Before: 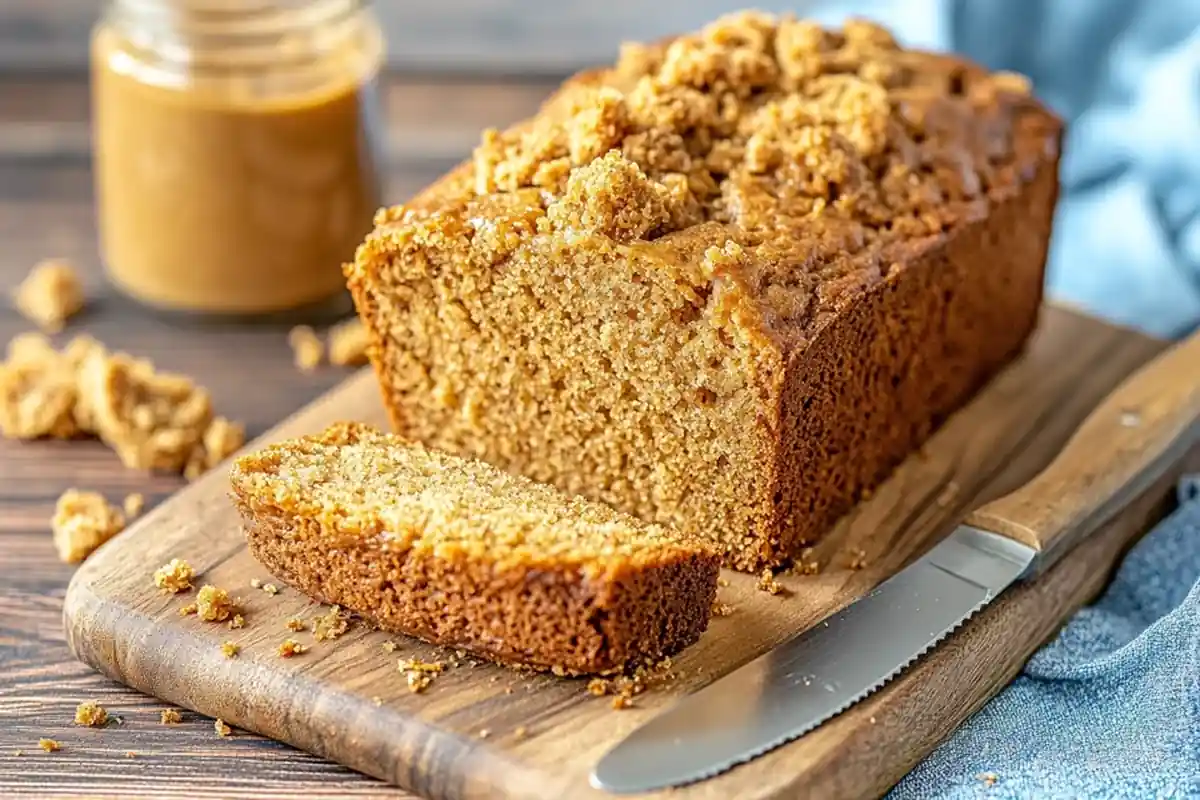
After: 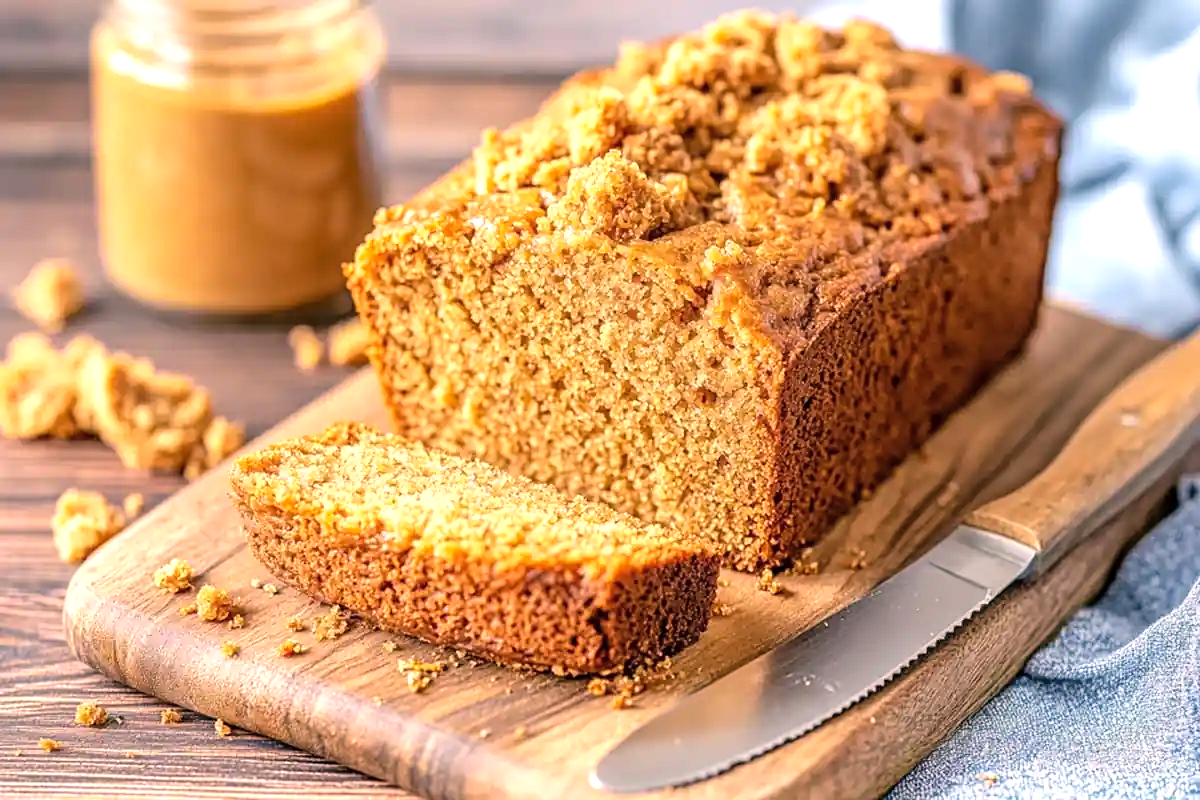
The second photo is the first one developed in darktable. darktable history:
tone equalizer: -8 EV -0.394 EV, -7 EV -0.386 EV, -6 EV -0.334 EV, -5 EV -0.191 EV, -3 EV 0.209 EV, -2 EV 0.349 EV, -1 EV 0.366 EV, +0 EV 0.411 EV, mask exposure compensation -0.504 EV
color correction: highlights a* 12.74, highlights b* 5.44
local contrast: highlights 101%, shadows 98%, detail 119%, midtone range 0.2
contrast brightness saturation: contrast 0.054, brightness 0.062, saturation 0.01
